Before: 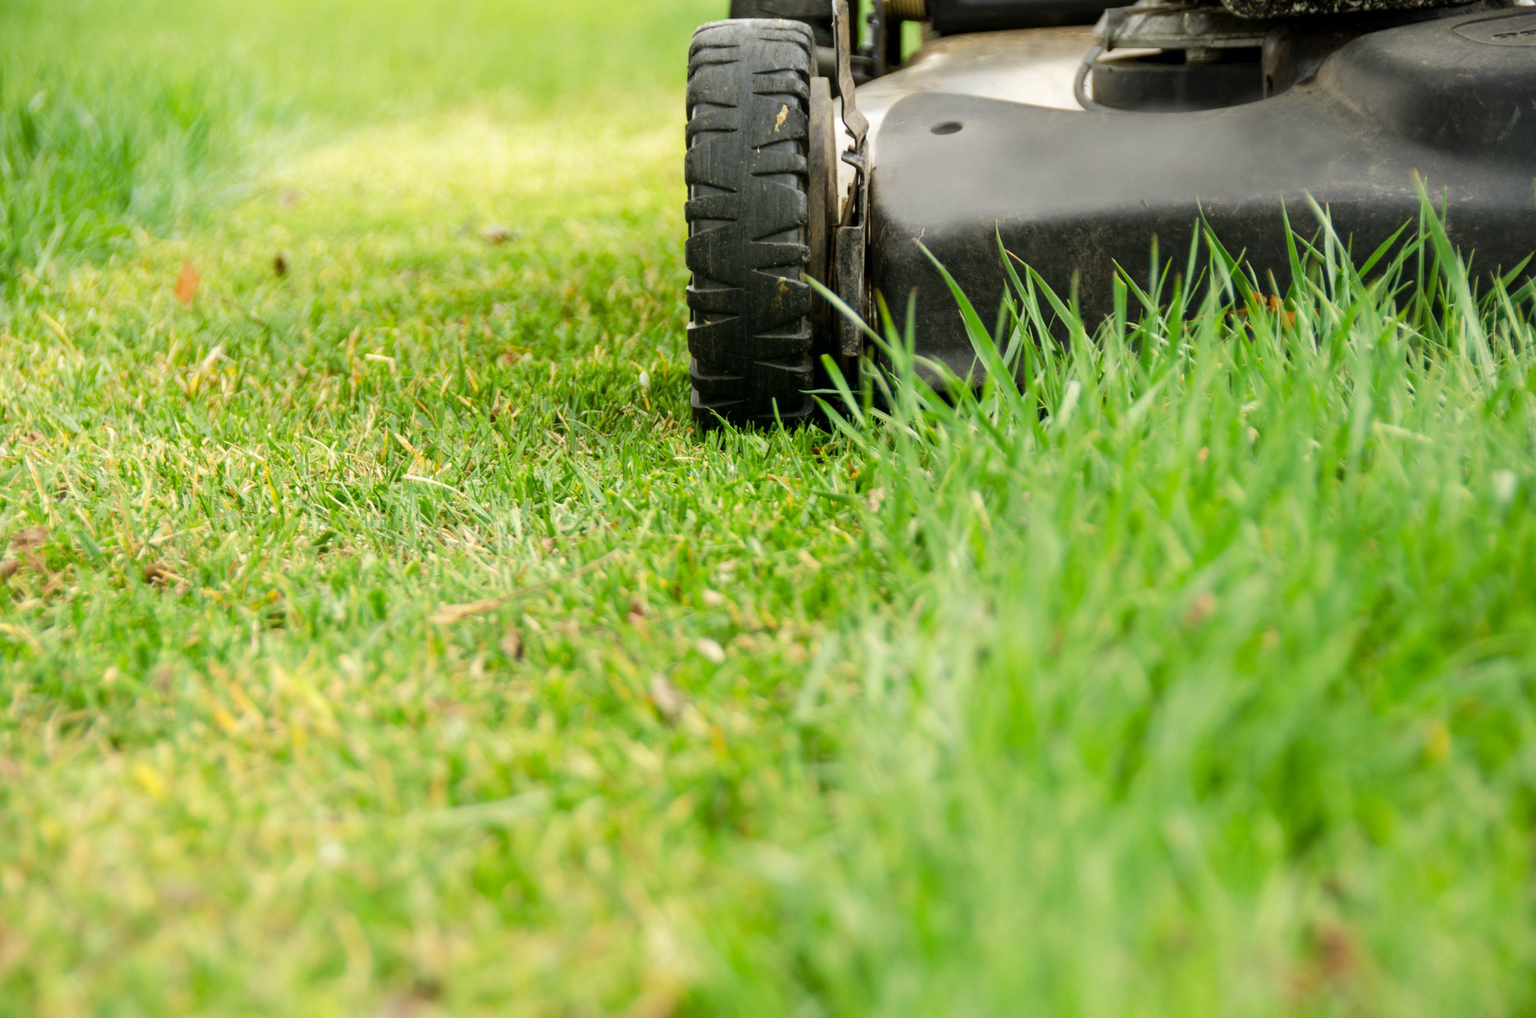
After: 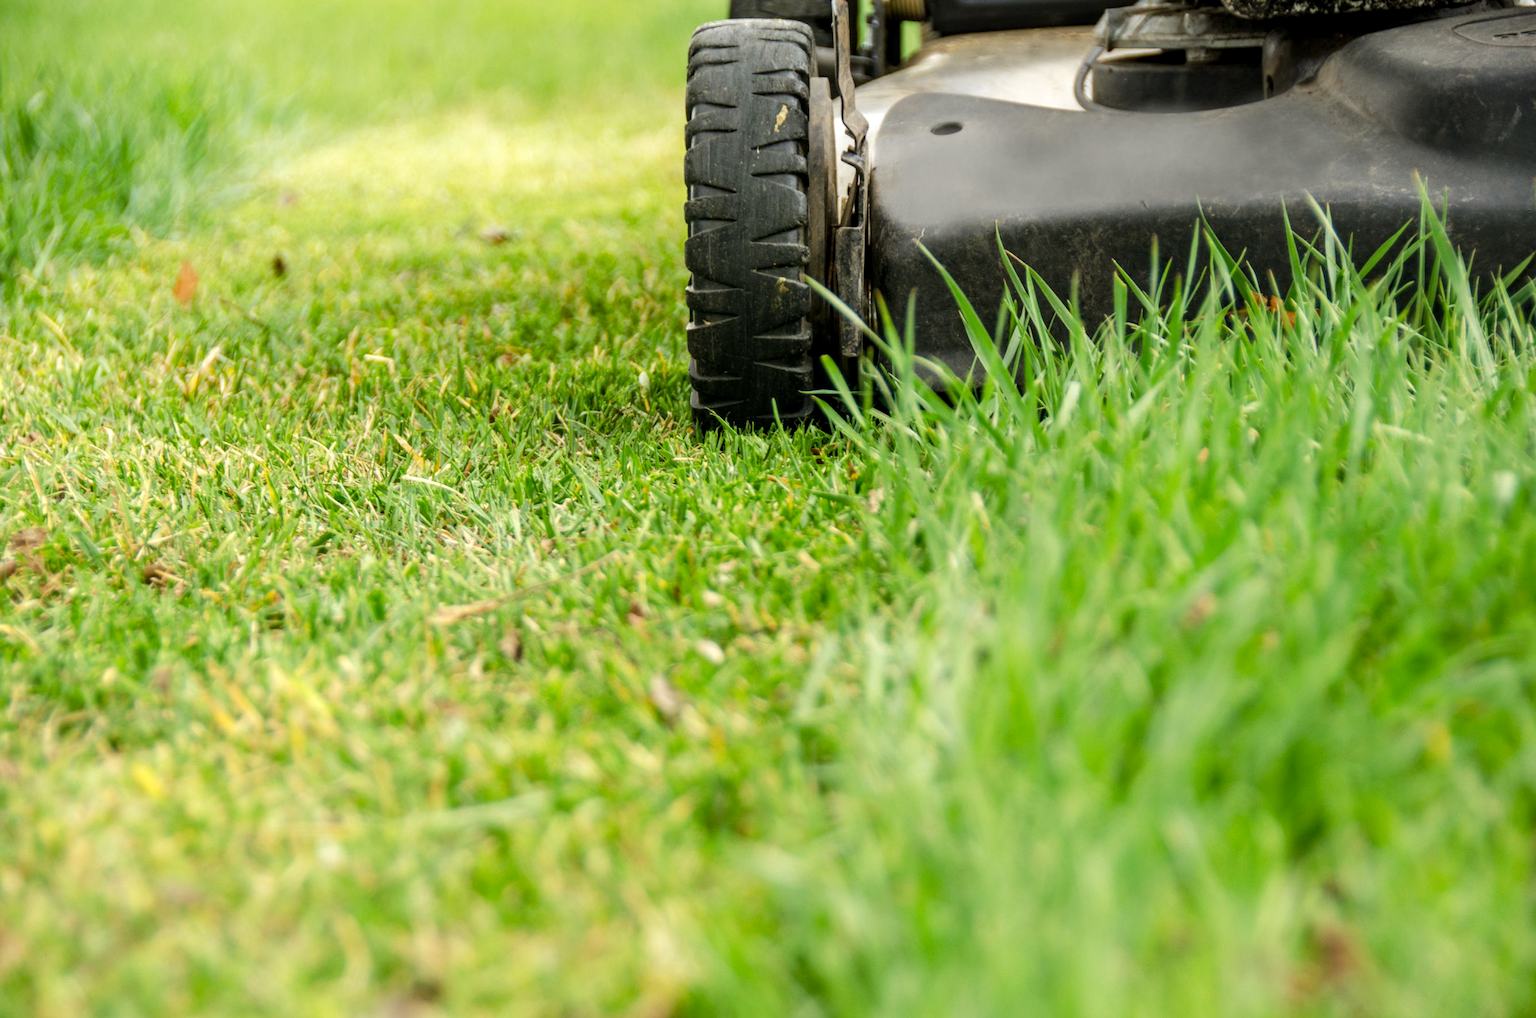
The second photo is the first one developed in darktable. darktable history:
local contrast: on, module defaults
crop and rotate: left 0.126%
